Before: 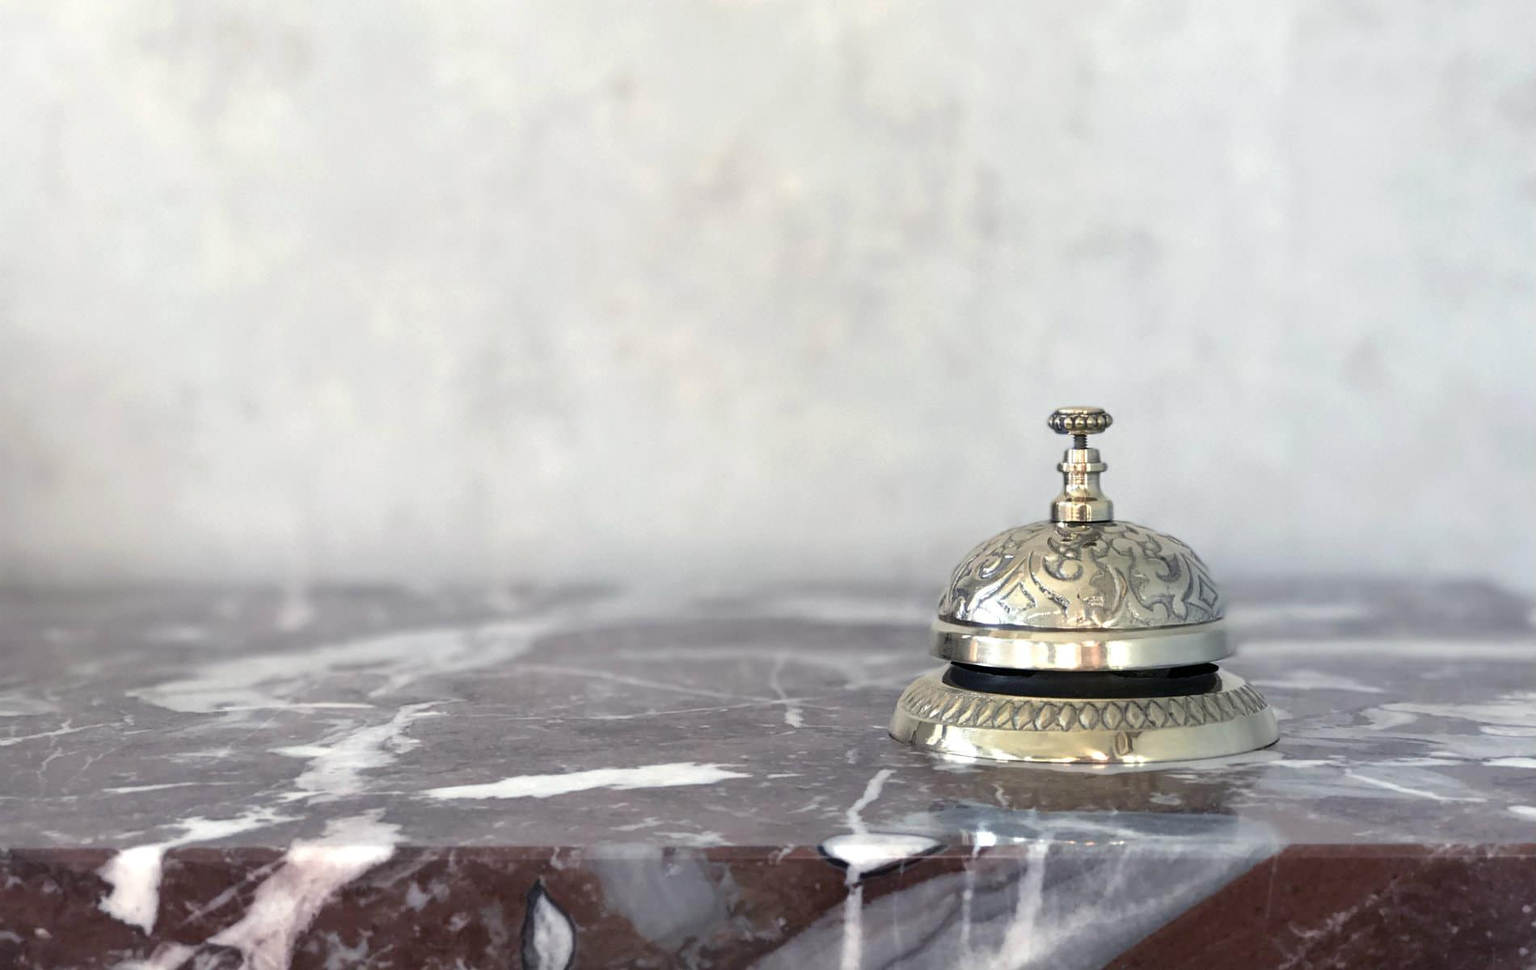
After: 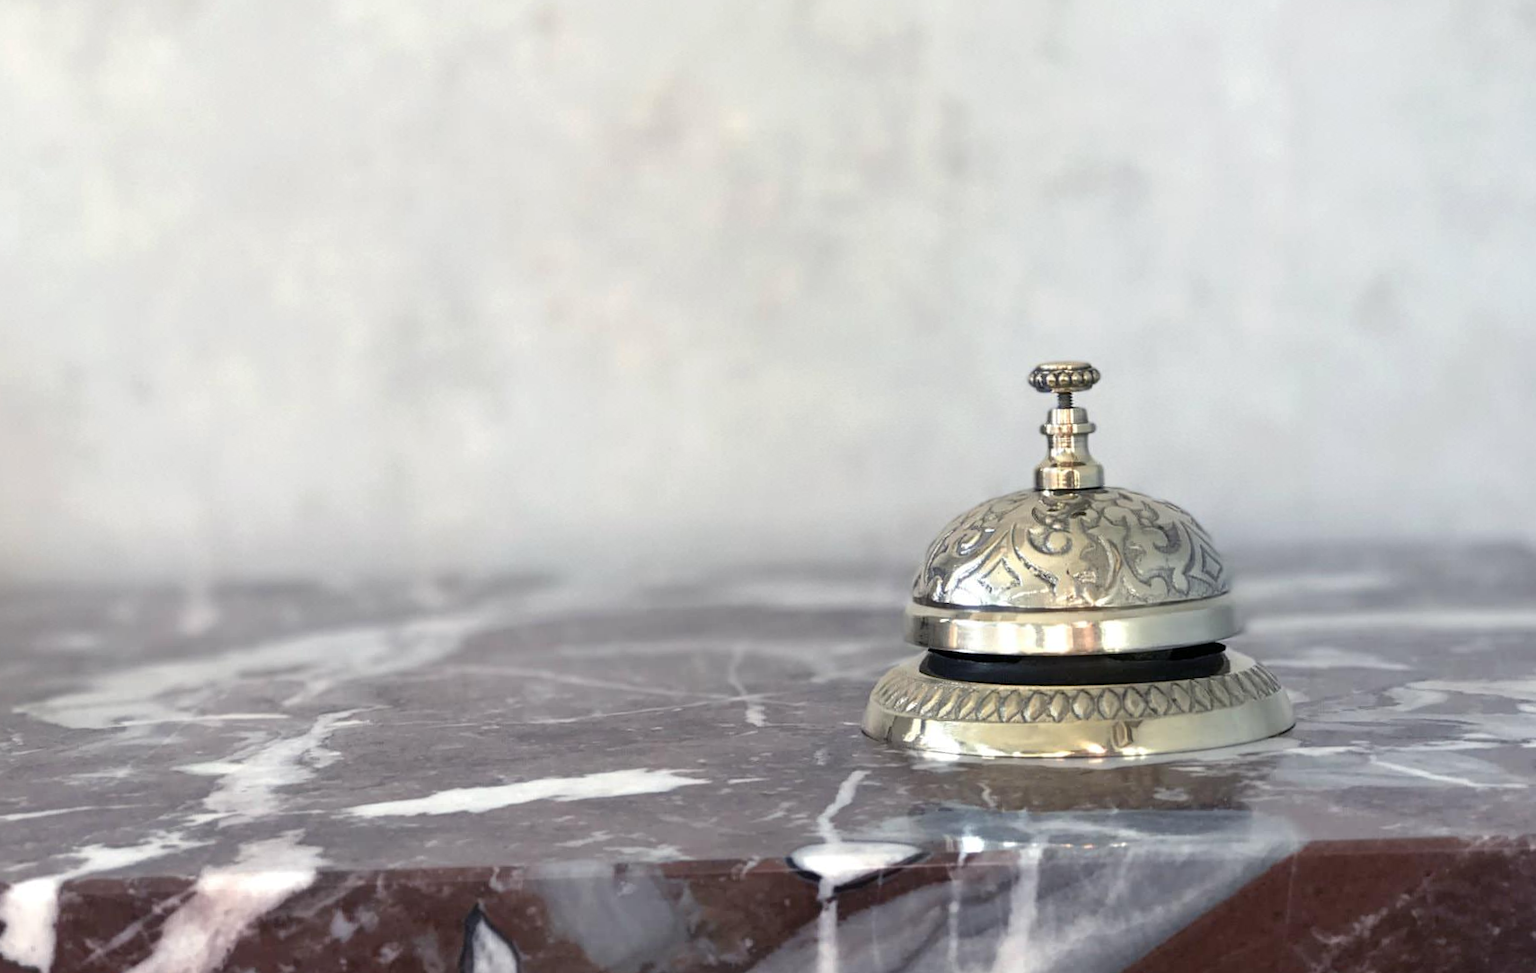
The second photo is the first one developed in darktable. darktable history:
crop and rotate: angle 1.6°, left 6.044%, top 5.672%
